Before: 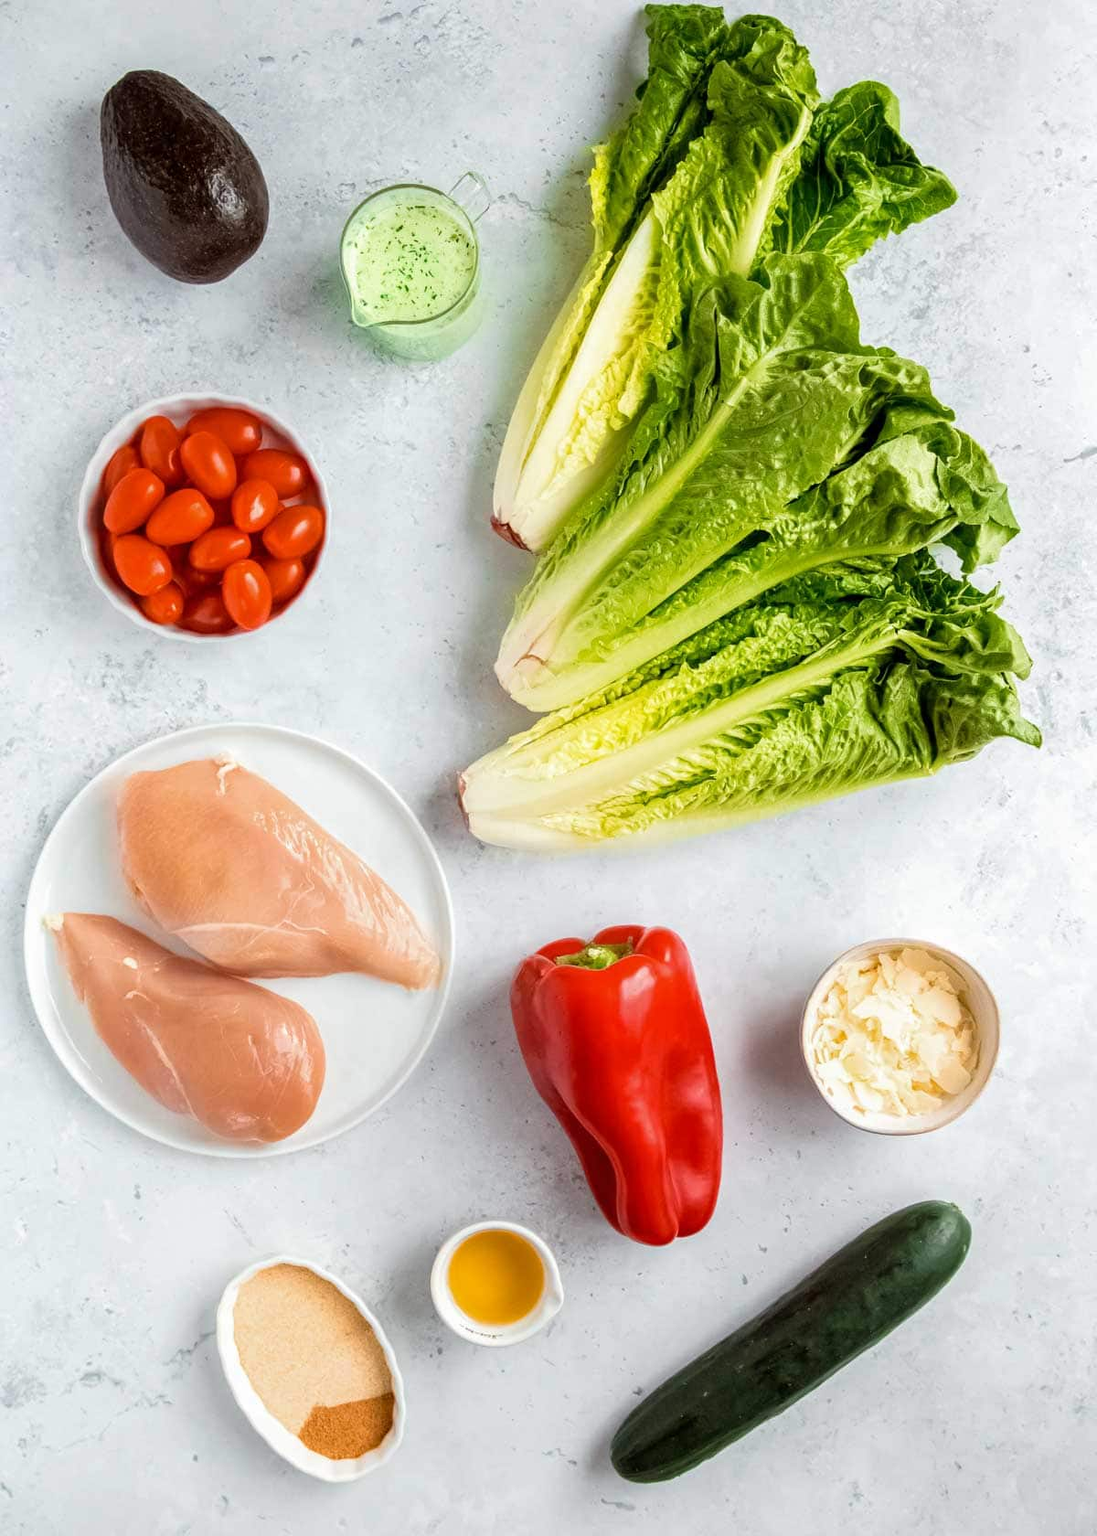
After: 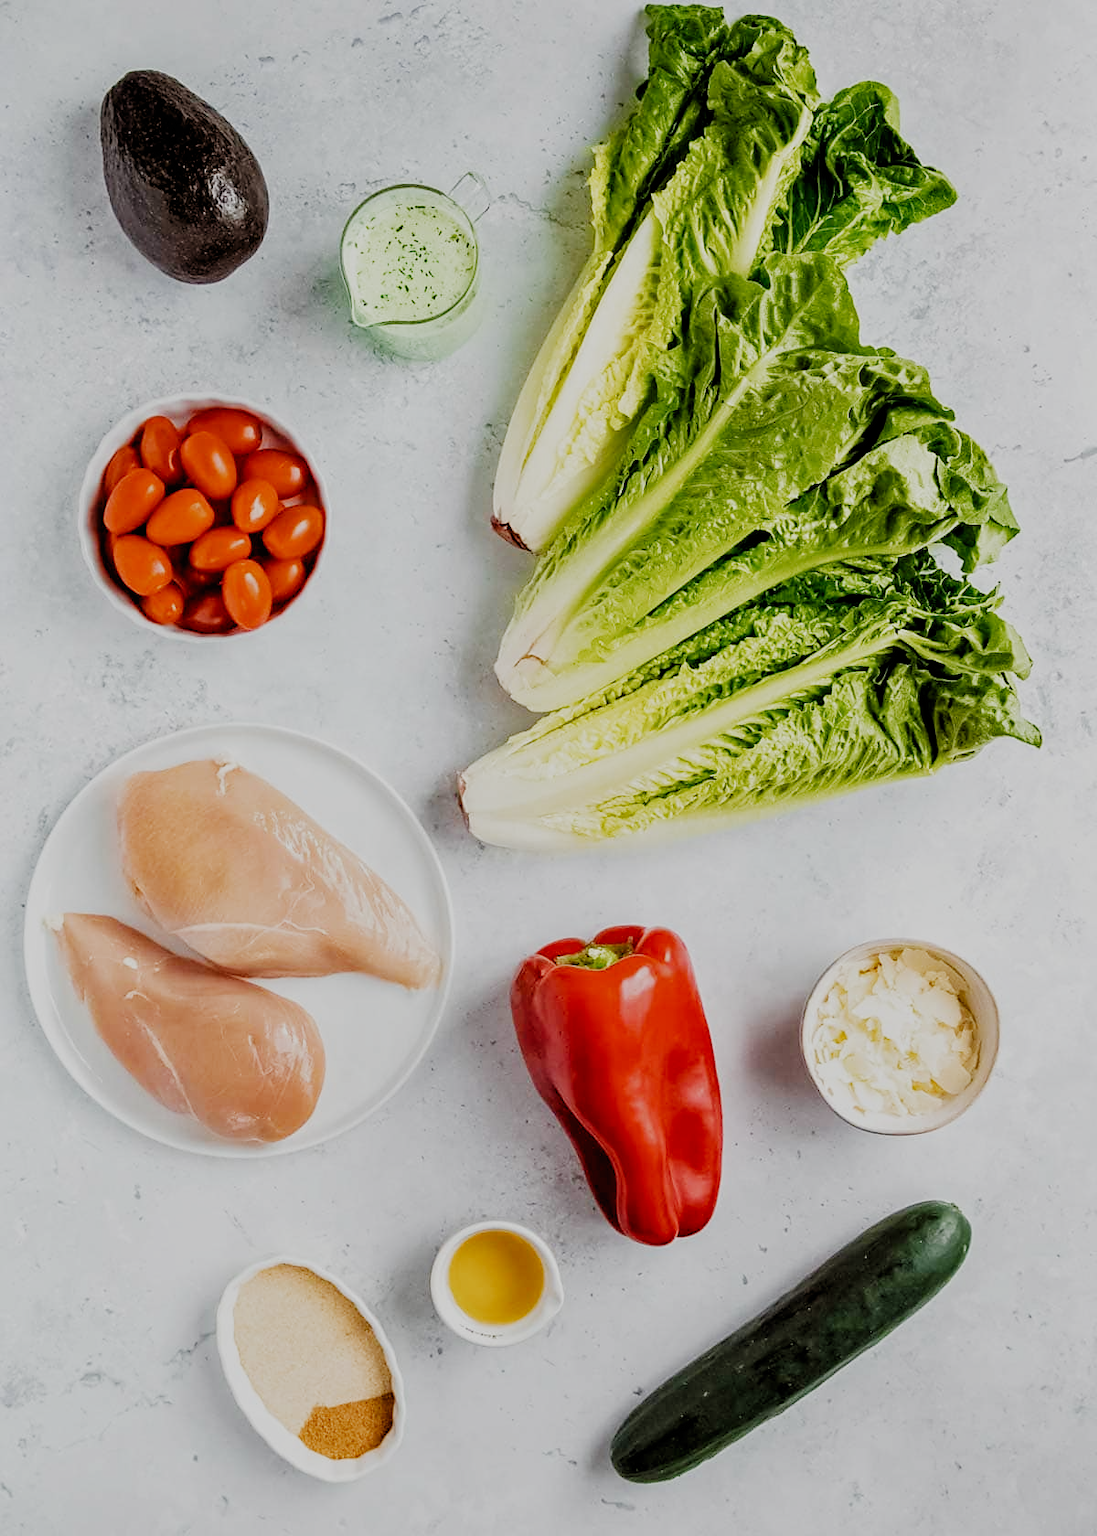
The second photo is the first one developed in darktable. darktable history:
sharpen: radius 1.845, amount 0.4, threshold 1.695
filmic rgb: black relative exposure -7.4 EV, white relative exposure 5.09 EV, threshold 2.97 EV, hardness 3.2, preserve chrominance no, color science v5 (2021), contrast in shadows safe, contrast in highlights safe, enable highlight reconstruction true
contrast equalizer: octaves 7, y [[0.531, 0.548, 0.559, 0.557, 0.544, 0.527], [0.5 ×6], [0.5 ×6], [0 ×6], [0 ×6]], mix 0.791
